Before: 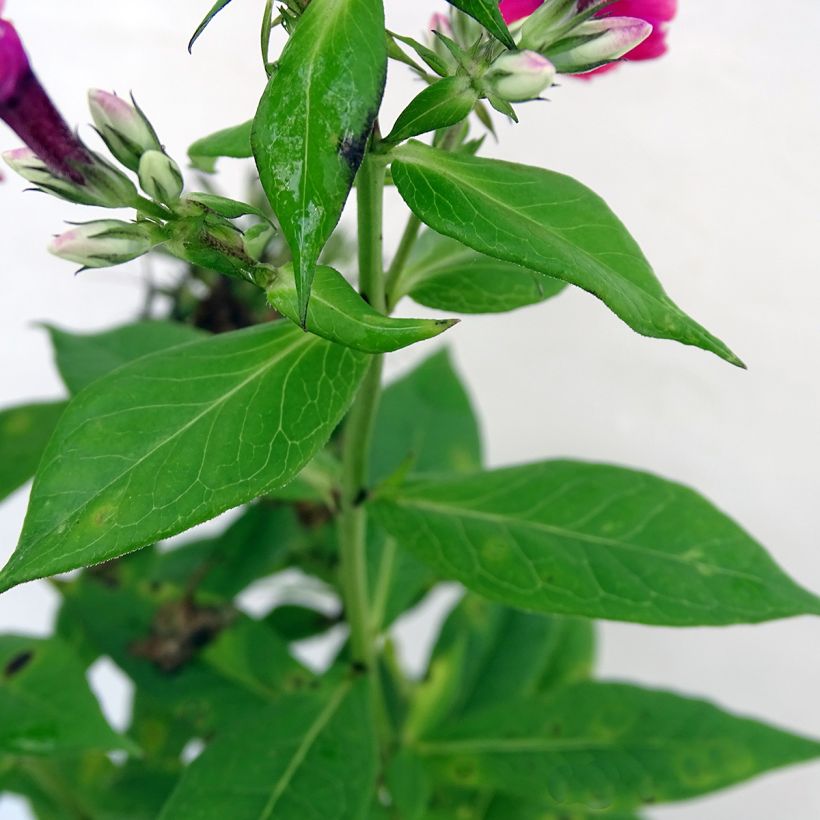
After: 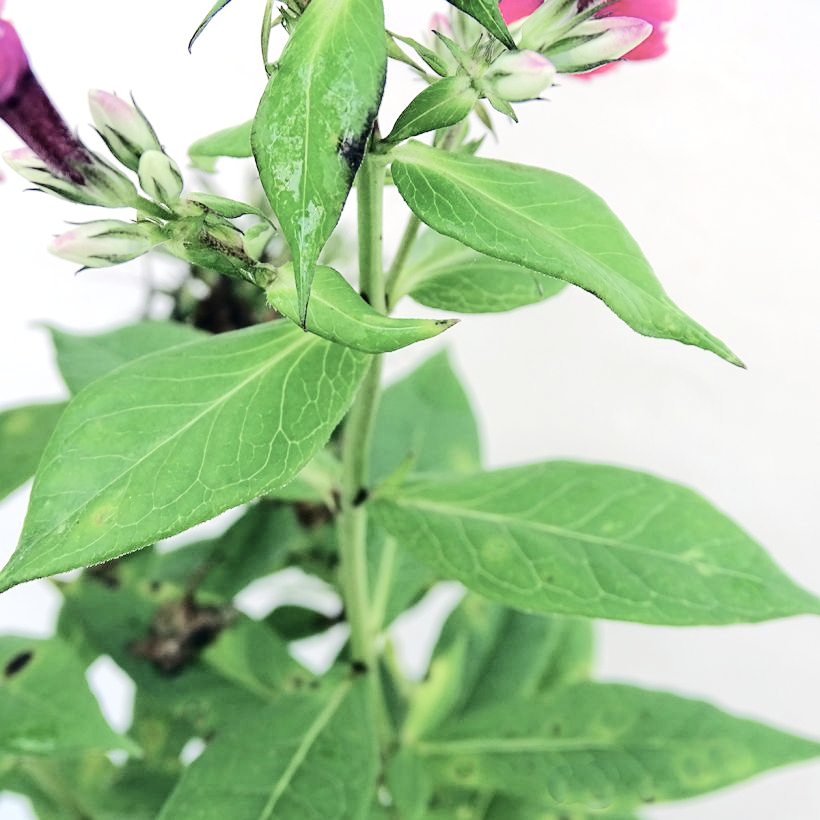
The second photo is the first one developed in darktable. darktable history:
tone equalizer: -7 EV 0.155 EV, -6 EV 0.622 EV, -5 EV 1.14 EV, -4 EV 1.36 EV, -3 EV 1.15 EV, -2 EV 0.6 EV, -1 EV 0.162 EV, edges refinement/feathering 500, mask exposure compensation -1.57 EV, preserve details no
contrast brightness saturation: contrast 0.104, saturation -0.357
